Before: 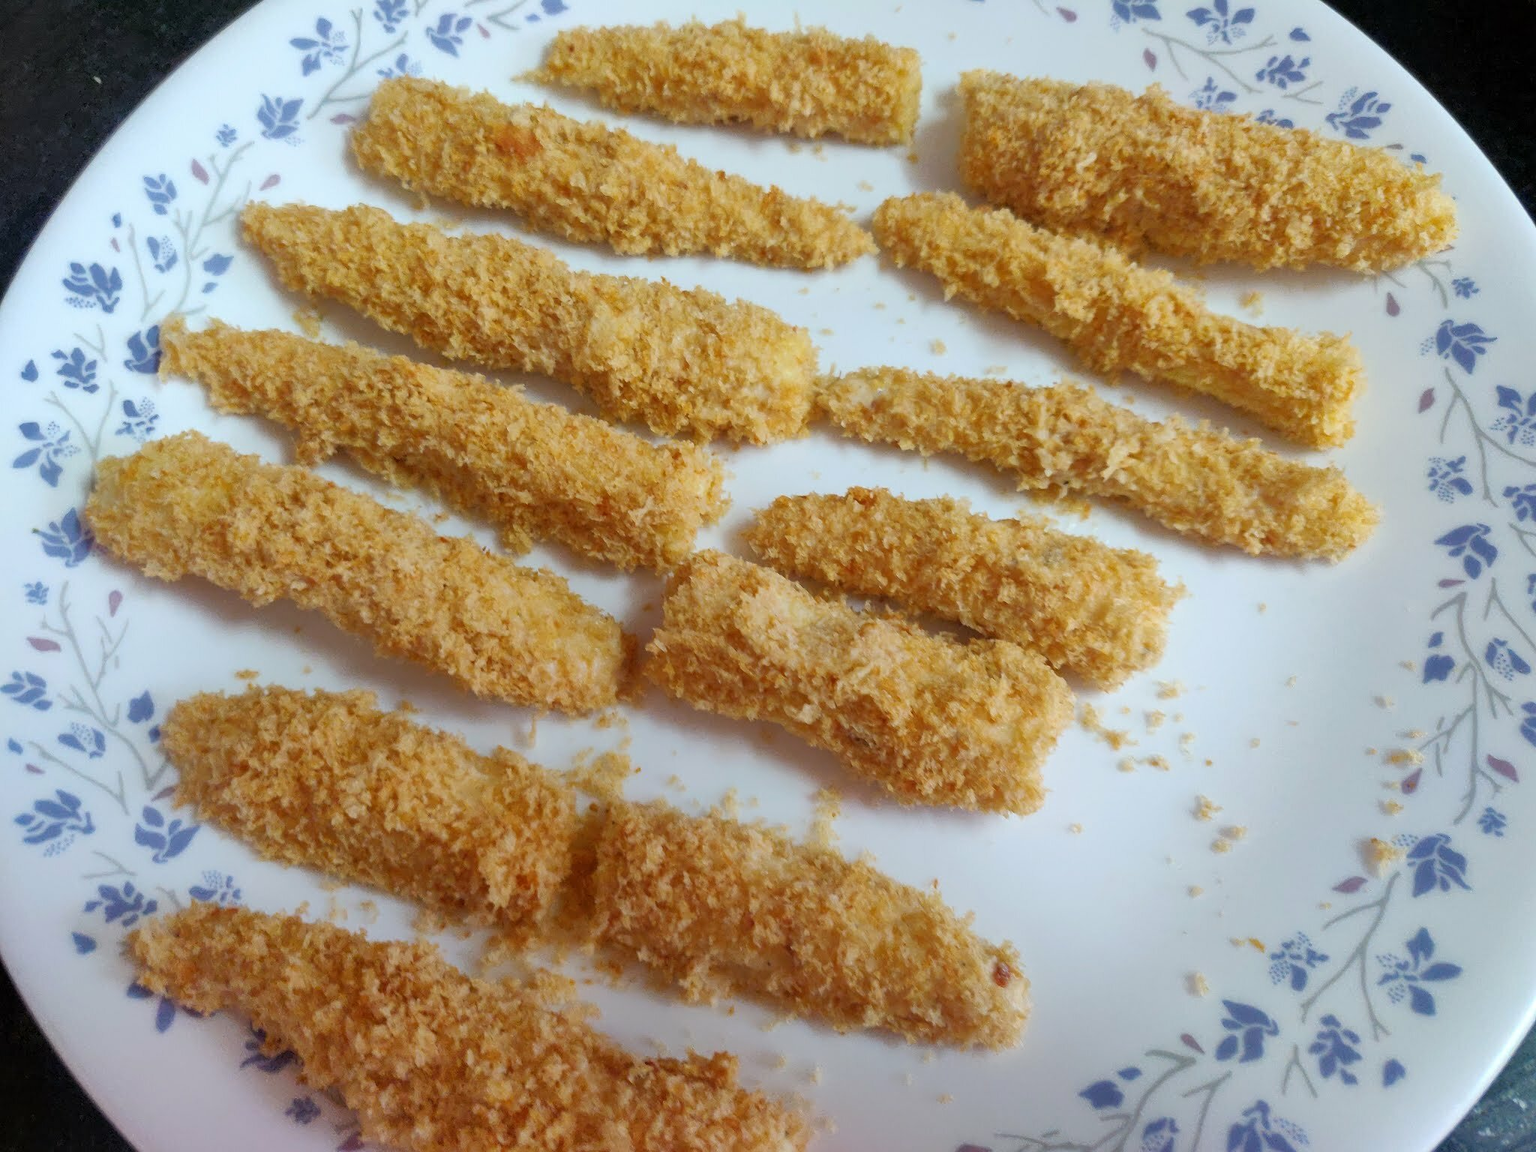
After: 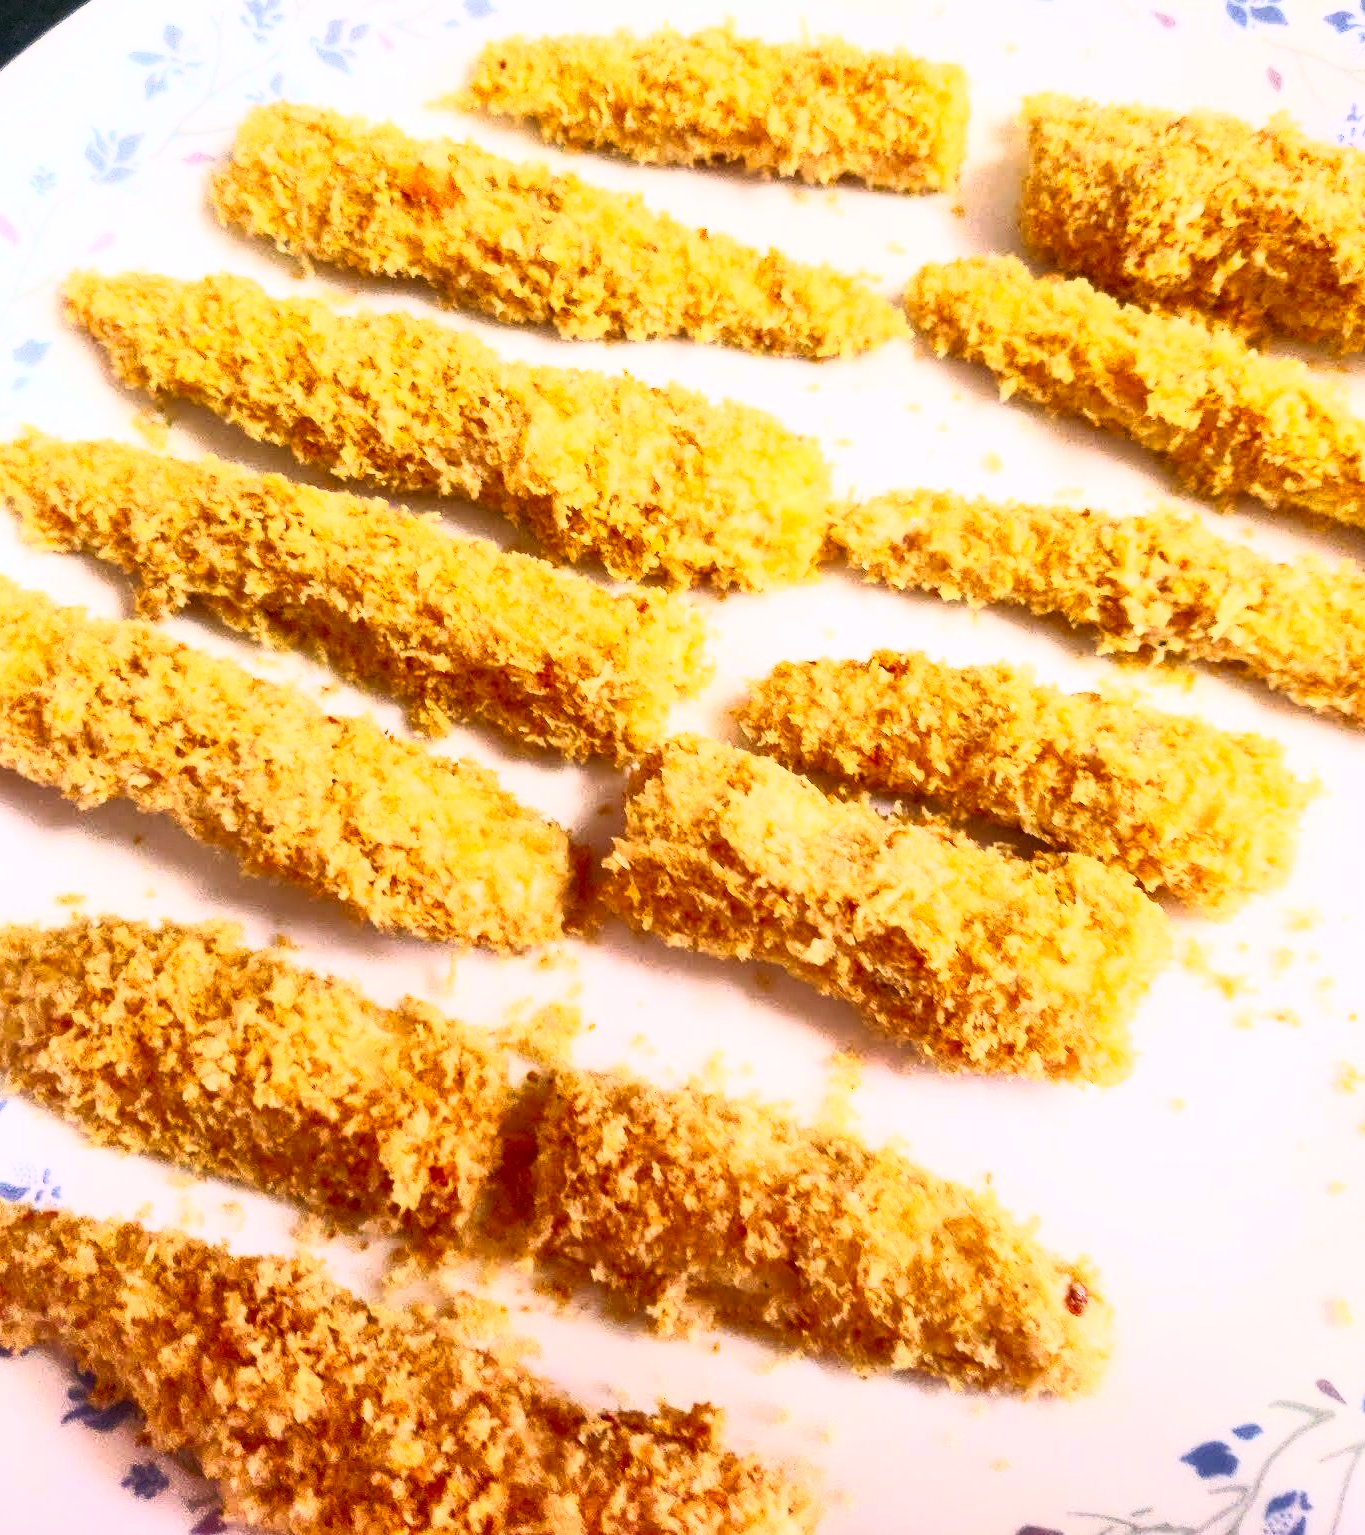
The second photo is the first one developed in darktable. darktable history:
color correction: highlights a* 11.96, highlights b* 11.58
crop and rotate: left 12.648%, right 20.685%
contrast brightness saturation: contrast 0.83, brightness 0.59, saturation 0.59
